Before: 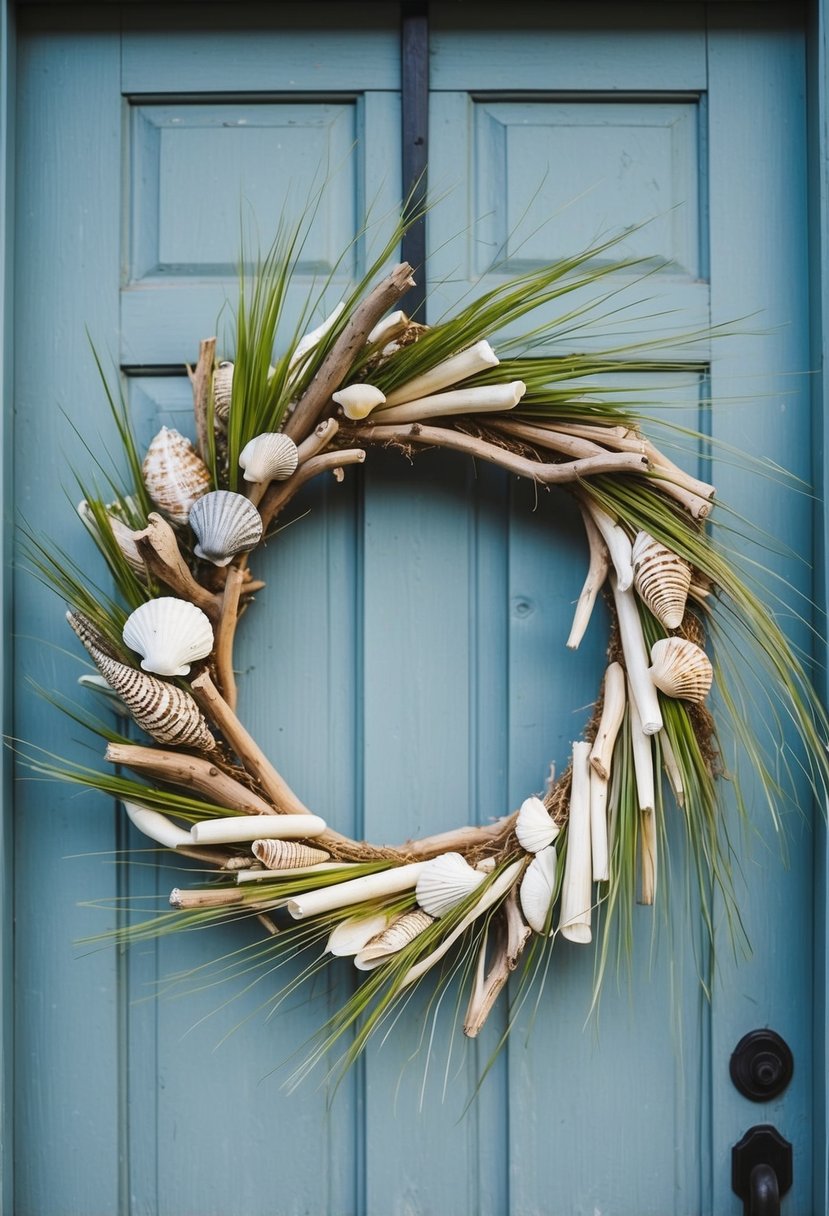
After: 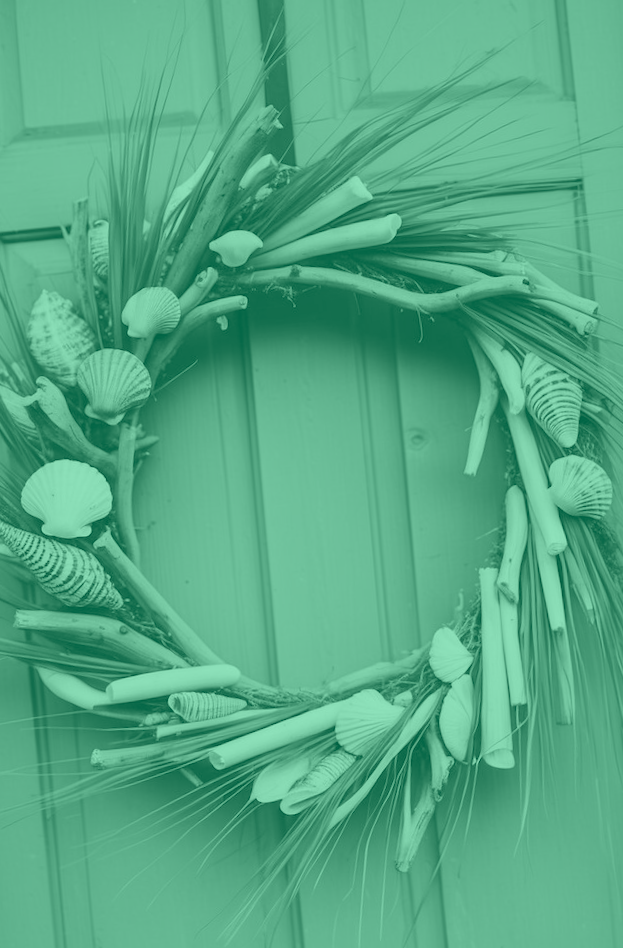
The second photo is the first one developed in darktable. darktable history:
crop and rotate: left 13.15%, top 5.251%, right 12.609%
white balance: red 0.766, blue 1.537
colorize: hue 147.6°, saturation 65%, lightness 21.64%
rotate and perspective: rotation -5°, crop left 0.05, crop right 0.952, crop top 0.11, crop bottom 0.89
